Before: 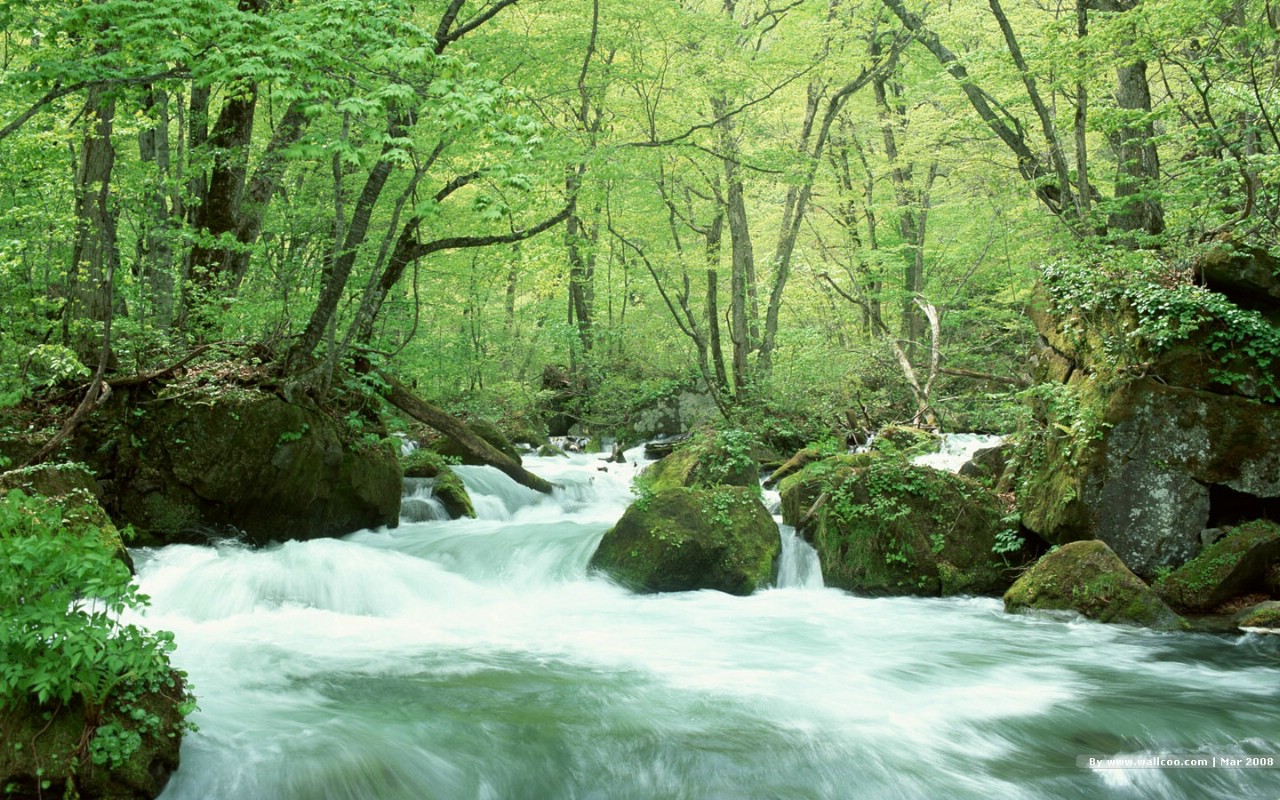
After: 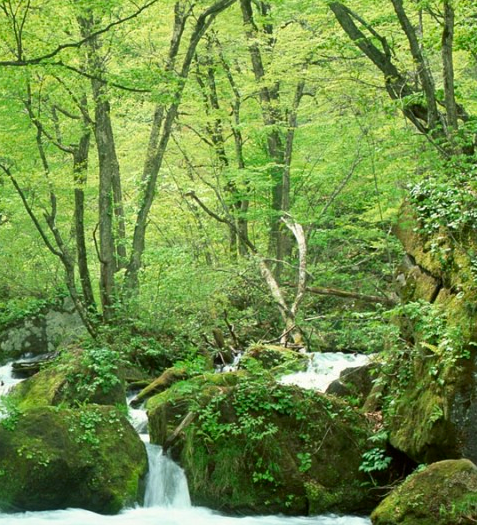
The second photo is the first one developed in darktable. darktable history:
shadows and highlights: low approximation 0.01, soften with gaussian
contrast brightness saturation: contrast 0.085, saturation 0.199
crop and rotate: left 49.49%, top 10.147%, right 13.226%, bottom 24.165%
